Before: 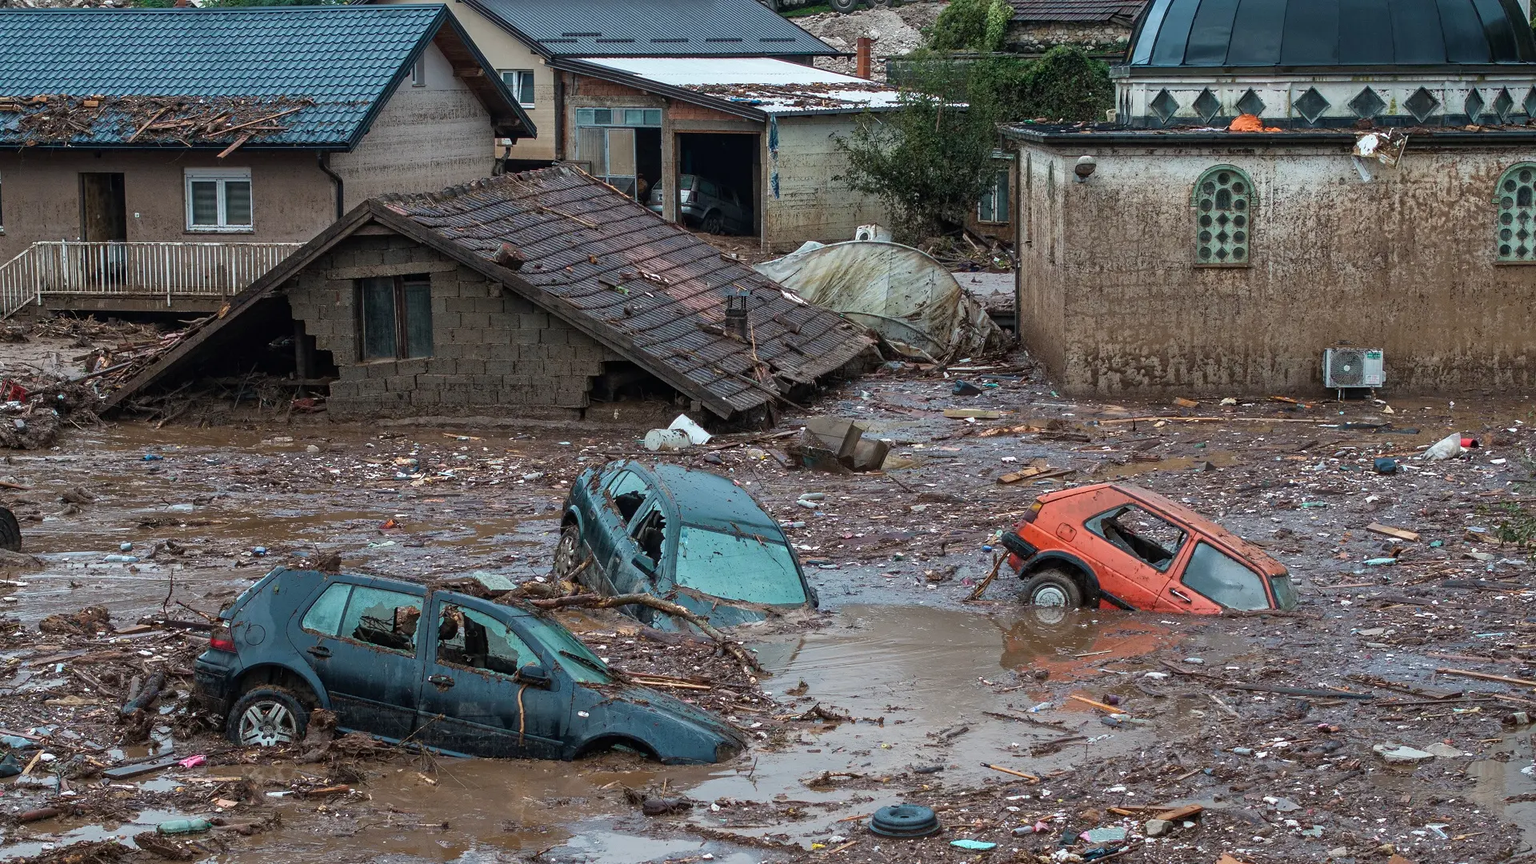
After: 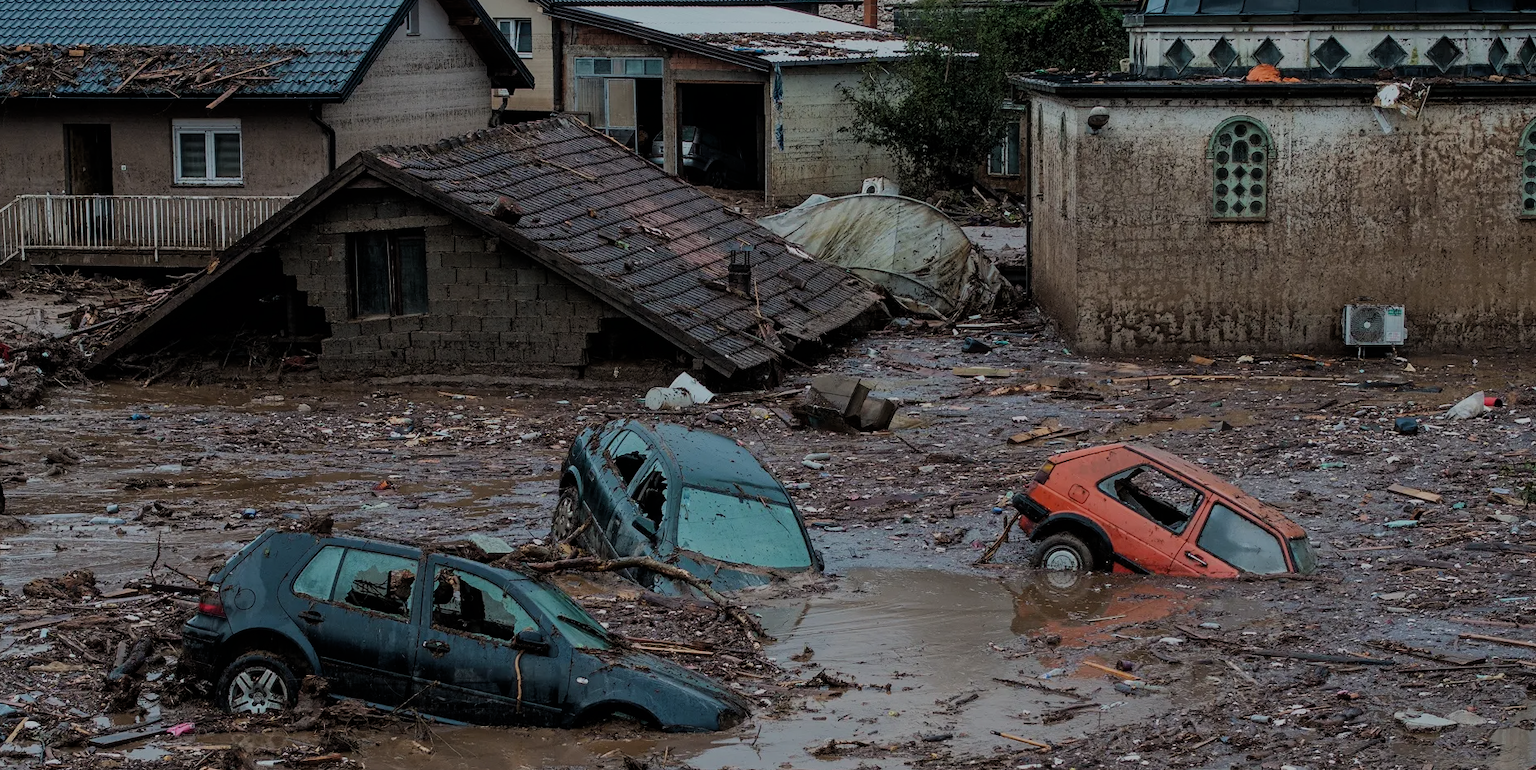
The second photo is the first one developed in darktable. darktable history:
exposure: black level correction 0, exposure -0.749 EV, compensate exposure bias true, compensate highlight preservation false
filmic rgb: black relative exposure -7.14 EV, white relative exposure 5.39 EV, hardness 3.03, color science v6 (2022)
crop: left 1.126%, top 6.105%, right 1.576%, bottom 7.089%
